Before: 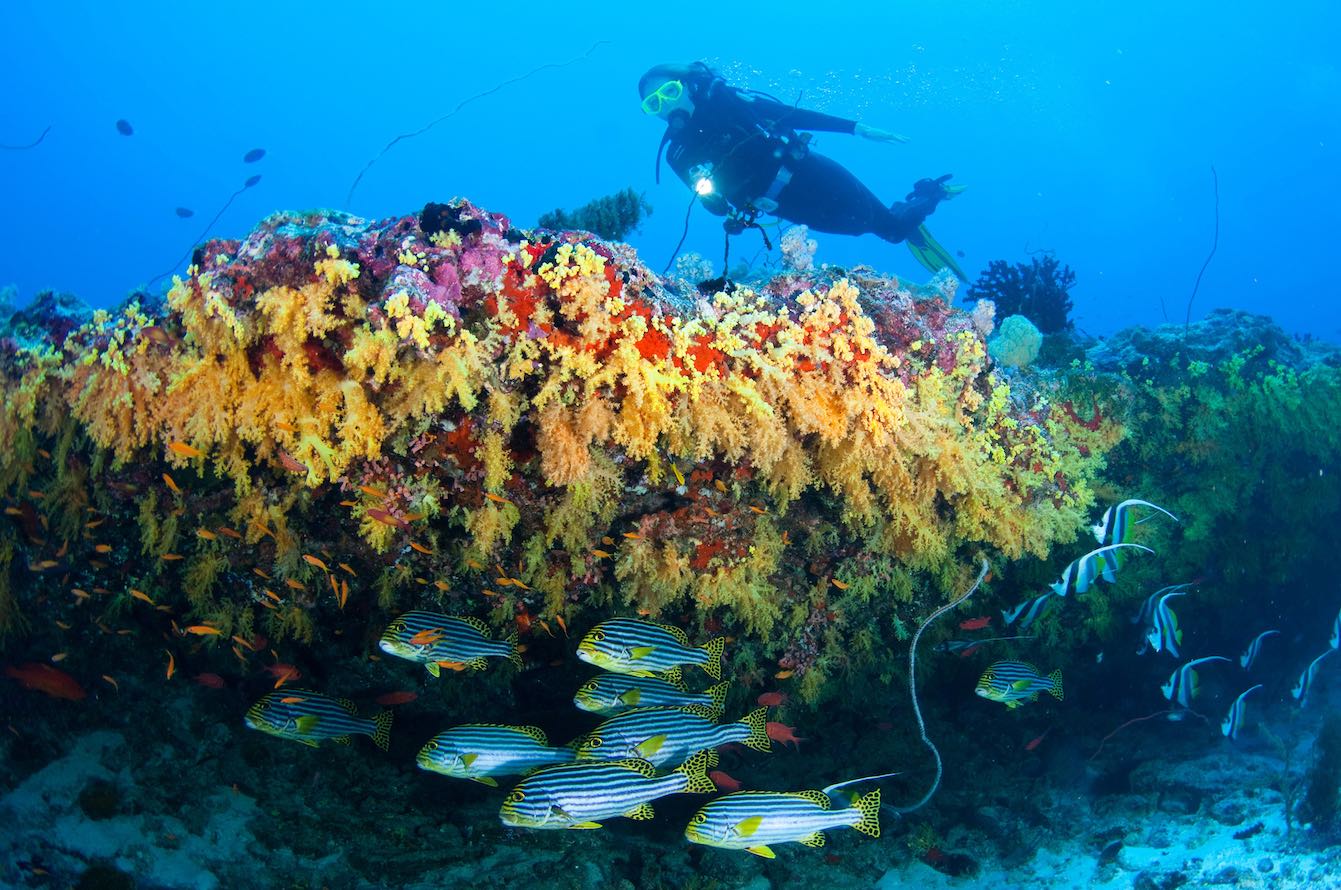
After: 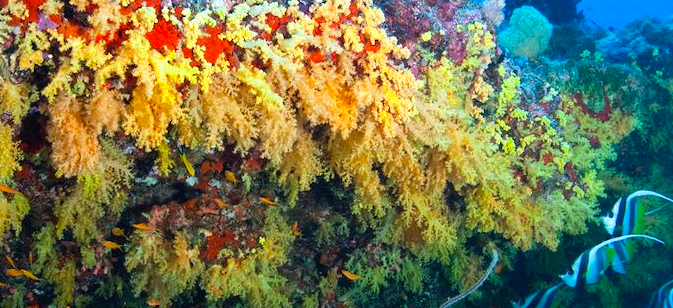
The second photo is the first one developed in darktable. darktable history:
crop: left 36.607%, top 34.735%, right 13.146%, bottom 30.611%
color balance: lift [1, 1, 0.999, 1.001], gamma [1, 1.003, 1.005, 0.995], gain [1, 0.992, 0.988, 1.012], contrast 5%, output saturation 110%
